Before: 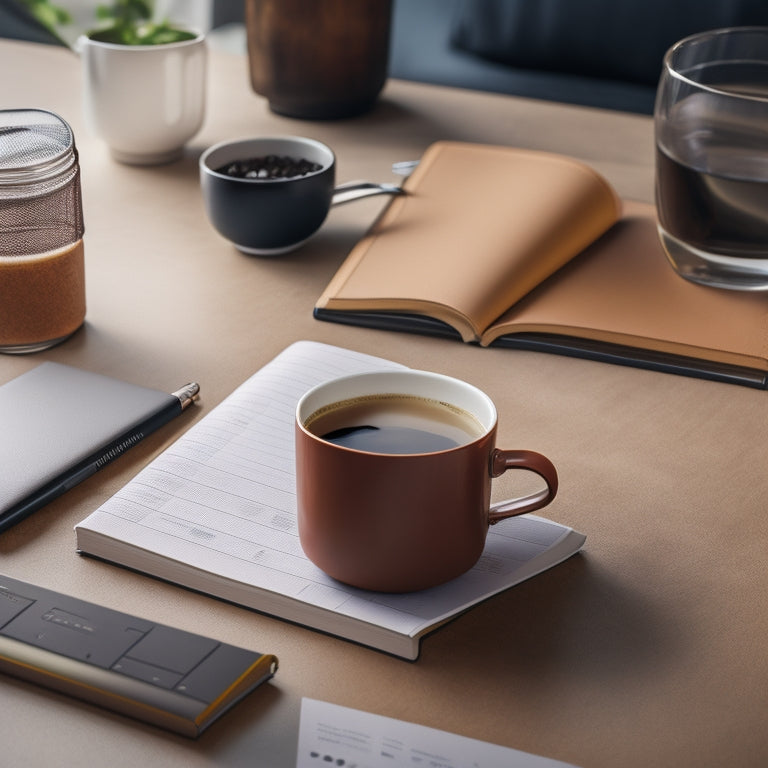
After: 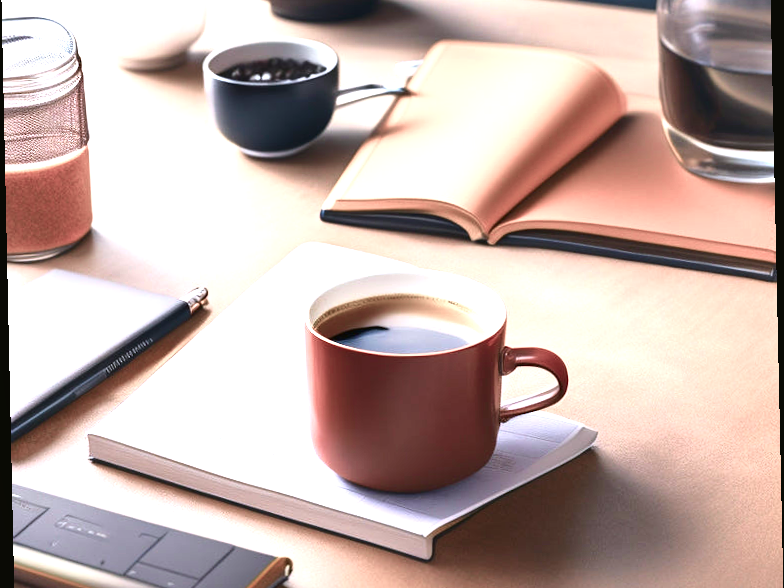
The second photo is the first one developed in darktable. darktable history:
exposure: black level correction 0, exposure 1.625 EV, compensate exposure bias true, compensate highlight preservation false
tone equalizer: on, module defaults
crop: top 13.819%, bottom 11.169%
shadows and highlights: shadows 35, highlights -35, soften with gaussian
rotate and perspective: rotation -1.24°, automatic cropping off
color calibration: illuminant as shot in camera, x 0.358, y 0.373, temperature 4628.91 K
tone curve: curves: ch0 [(0, 0.021) (0.059, 0.053) (0.212, 0.18) (0.337, 0.304) (0.495, 0.505) (0.725, 0.731) (0.89, 0.919) (1, 1)]; ch1 [(0, 0) (0.094, 0.081) (0.285, 0.299) (0.403, 0.436) (0.479, 0.475) (0.54, 0.55) (0.615, 0.637) (0.683, 0.688) (1, 1)]; ch2 [(0, 0) (0.257, 0.217) (0.434, 0.434) (0.498, 0.507) (0.527, 0.542) (0.597, 0.587) (0.658, 0.595) (1, 1)], color space Lab, independent channels, preserve colors none
